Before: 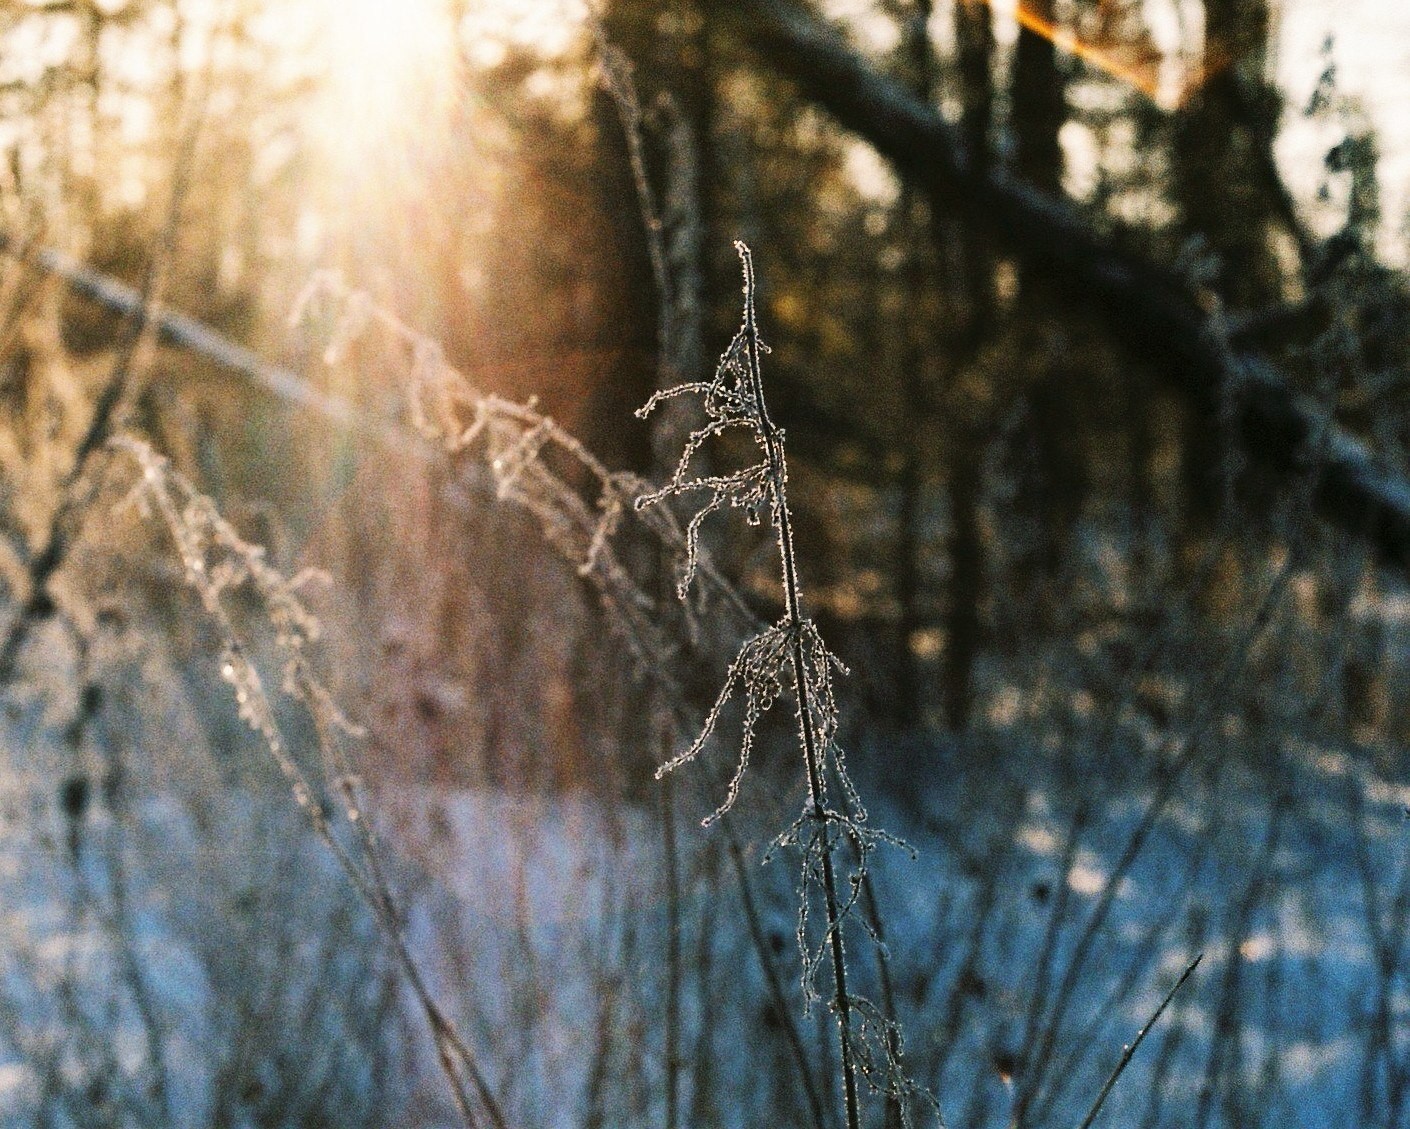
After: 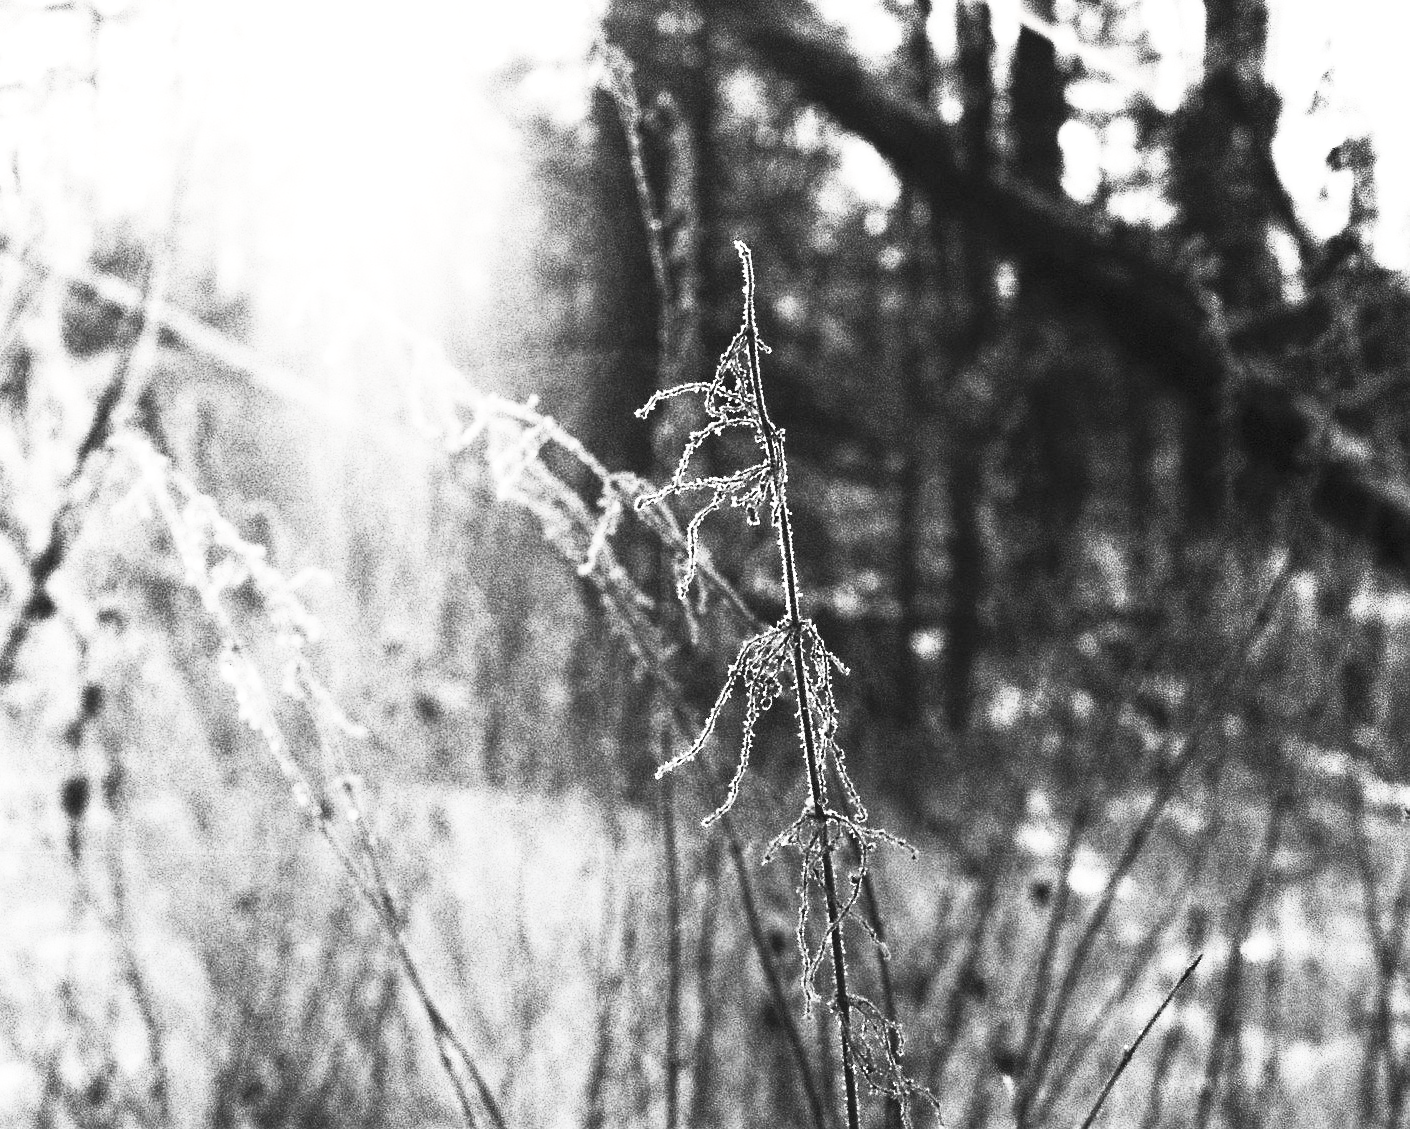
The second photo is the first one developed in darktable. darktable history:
exposure: exposure 0.561 EV, compensate exposure bias true, compensate highlight preservation false
contrast brightness saturation: contrast 0.54, brightness 0.468, saturation -0.987
